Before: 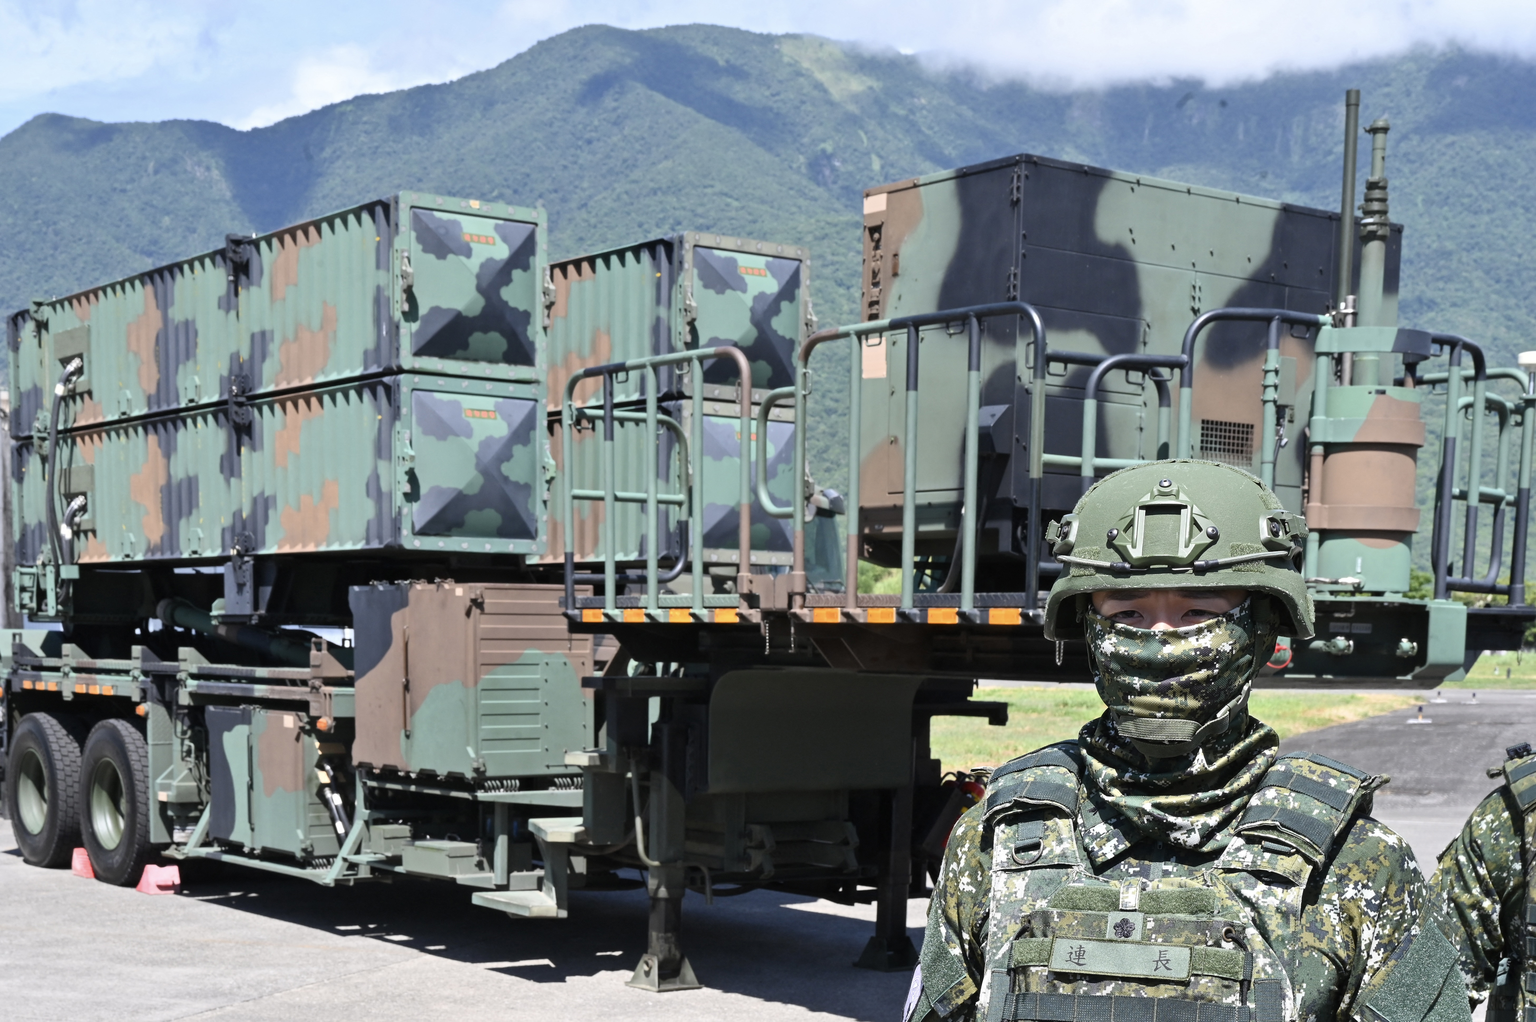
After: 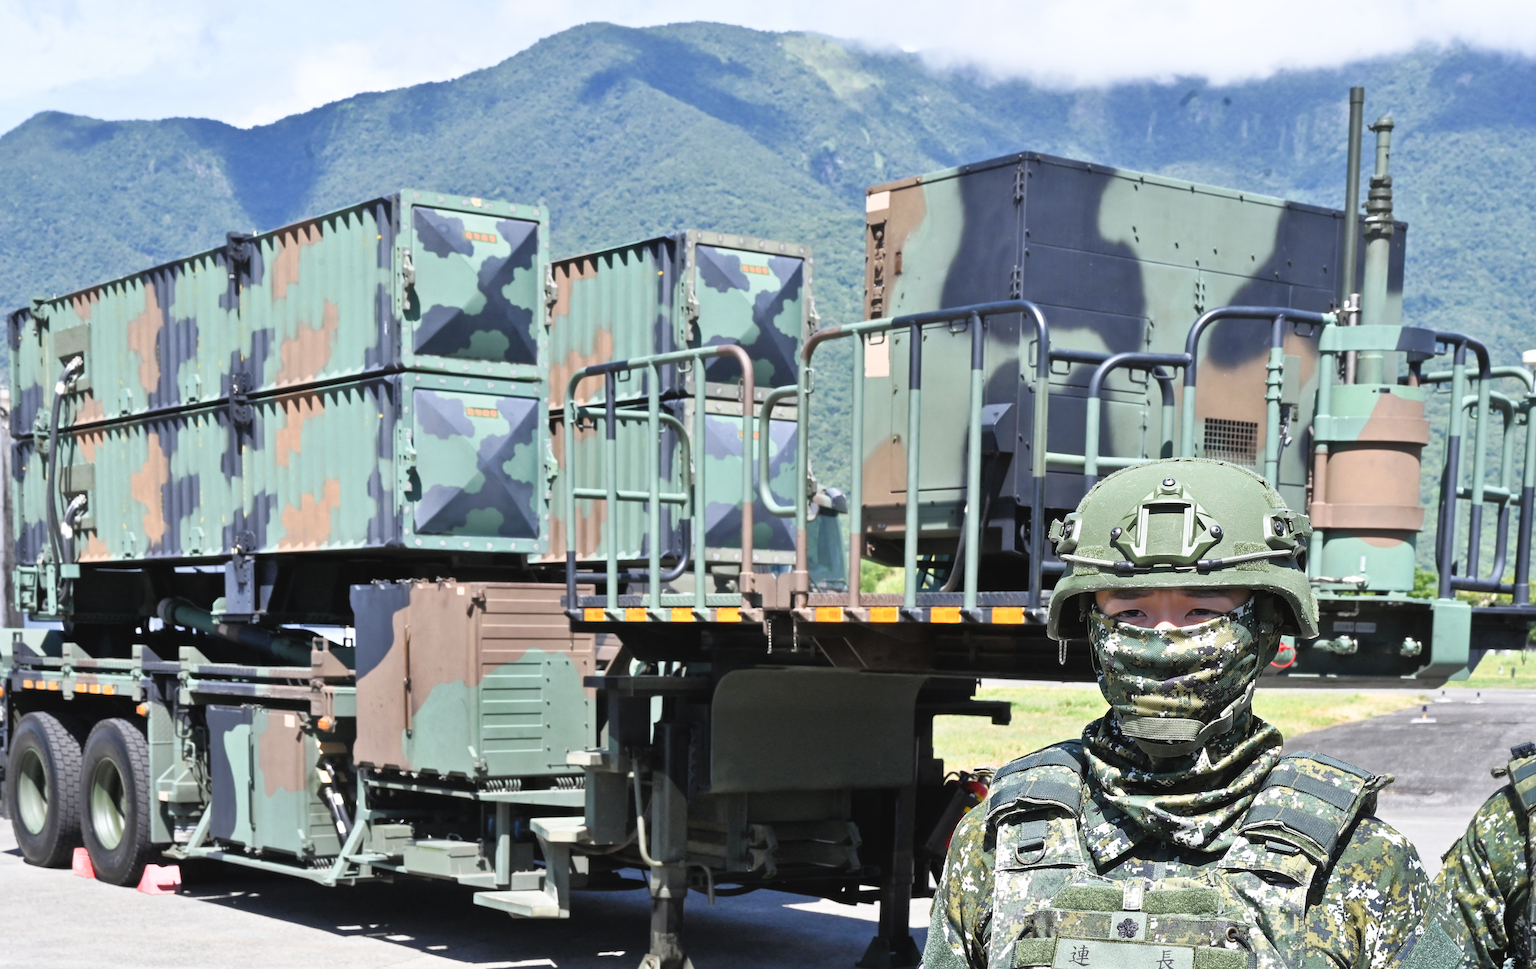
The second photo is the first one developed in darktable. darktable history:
tone curve: curves: ch0 [(0, 0) (0.003, 0.036) (0.011, 0.04) (0.025, 0.042) (0.044, 0.052) (0.069, 0.066) (0.1, 0.085) (0.136, 0.106) (0.177, 0.144) (0.224, 0.188) (0.277, 0.241) (0.335, 0.307) (0.399, 0.382) (0.468, 0.466) (0.543, 0.56) (0.623, 0.672) (0.709, 0.772) (0.801, 0.876) (0.898, 0.949) (1, 1)], preserve colors none
tone equalizer: -7 EV 0.157 EV, -6 EV 0.638 EV, -5 EV 1.18 EV, -4 EV 1.29 EV, -3 EV 1.16 EV, -2 EV 0.6 EV, -1 EV 0.158 EV
crop: top 0.296%, right 0.264%, bottom 5.094%
